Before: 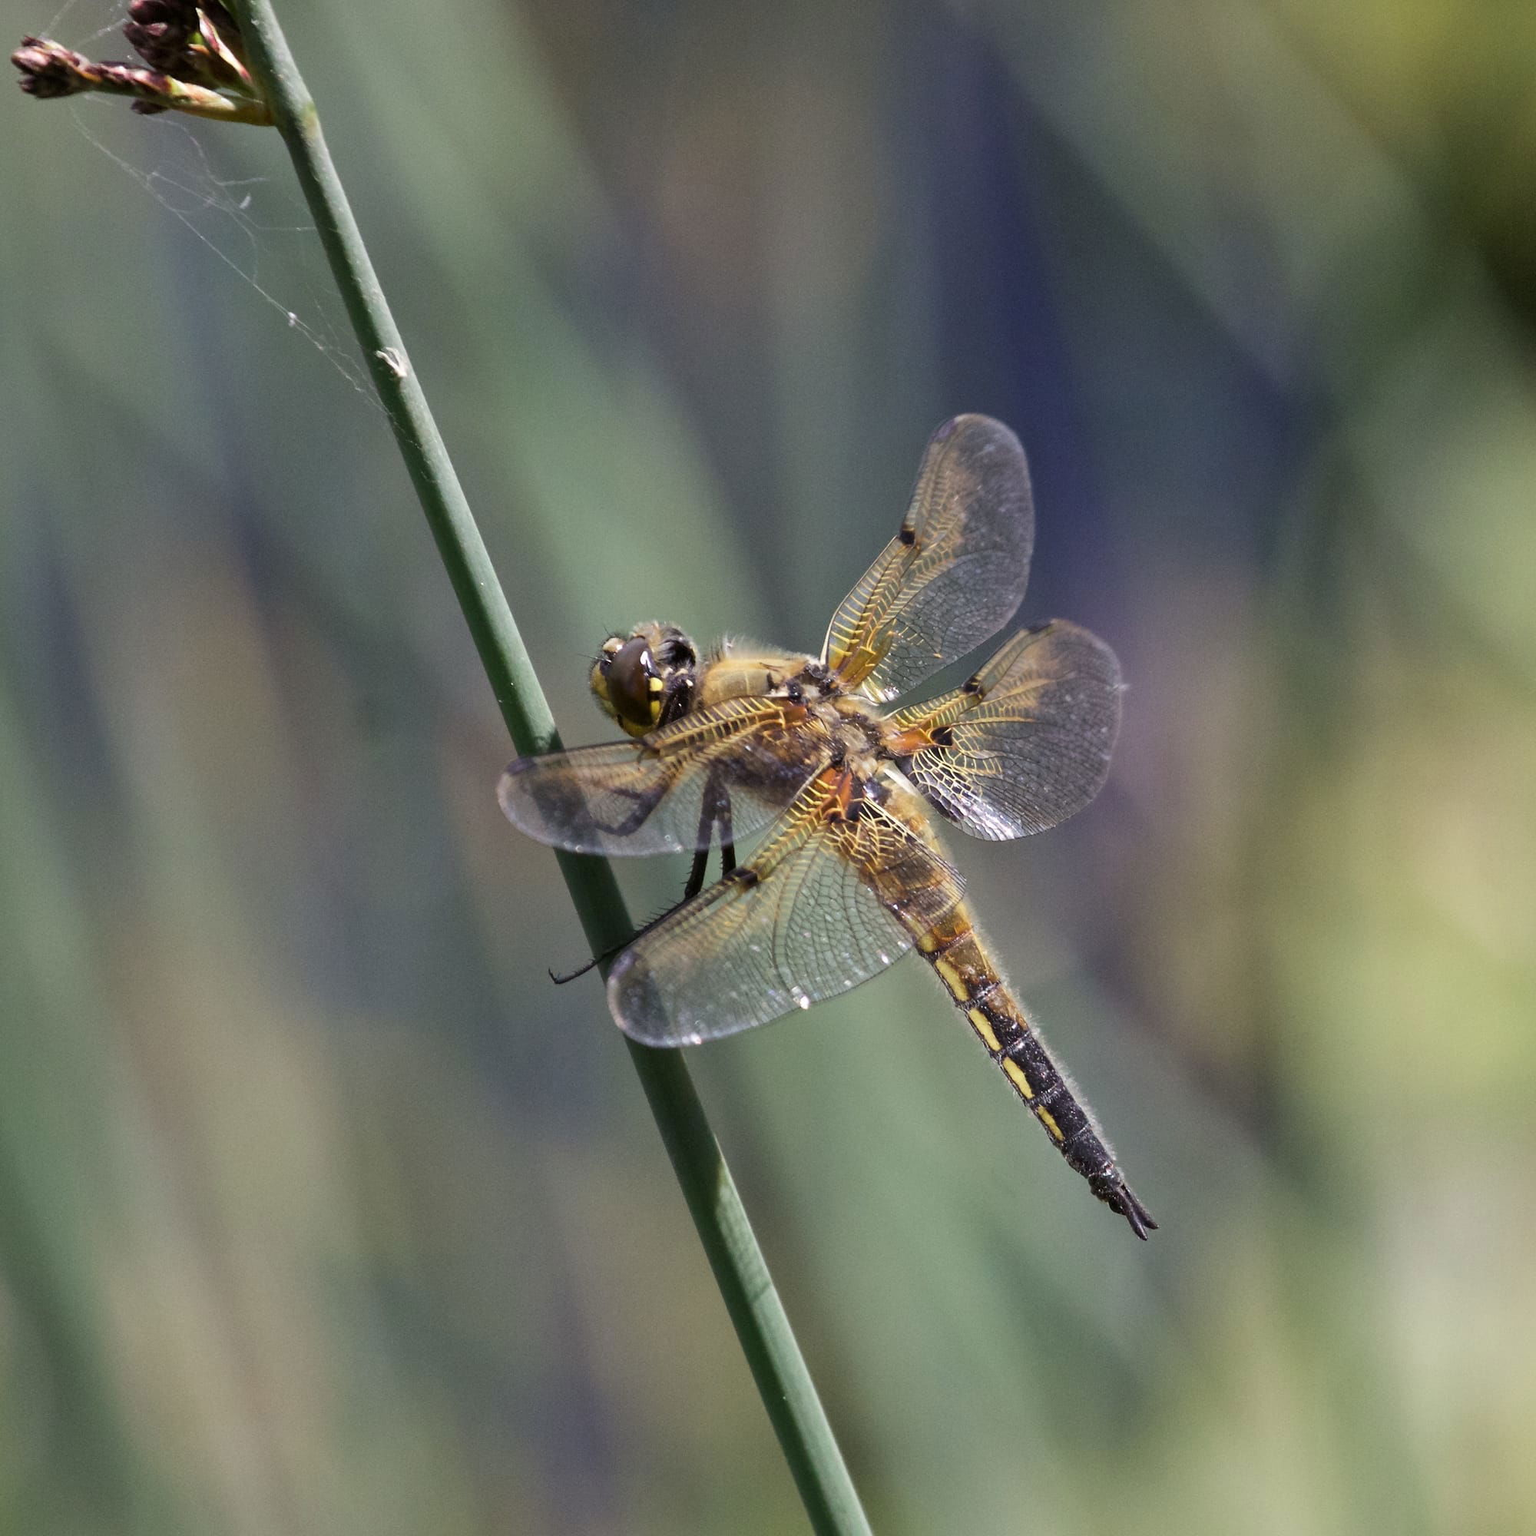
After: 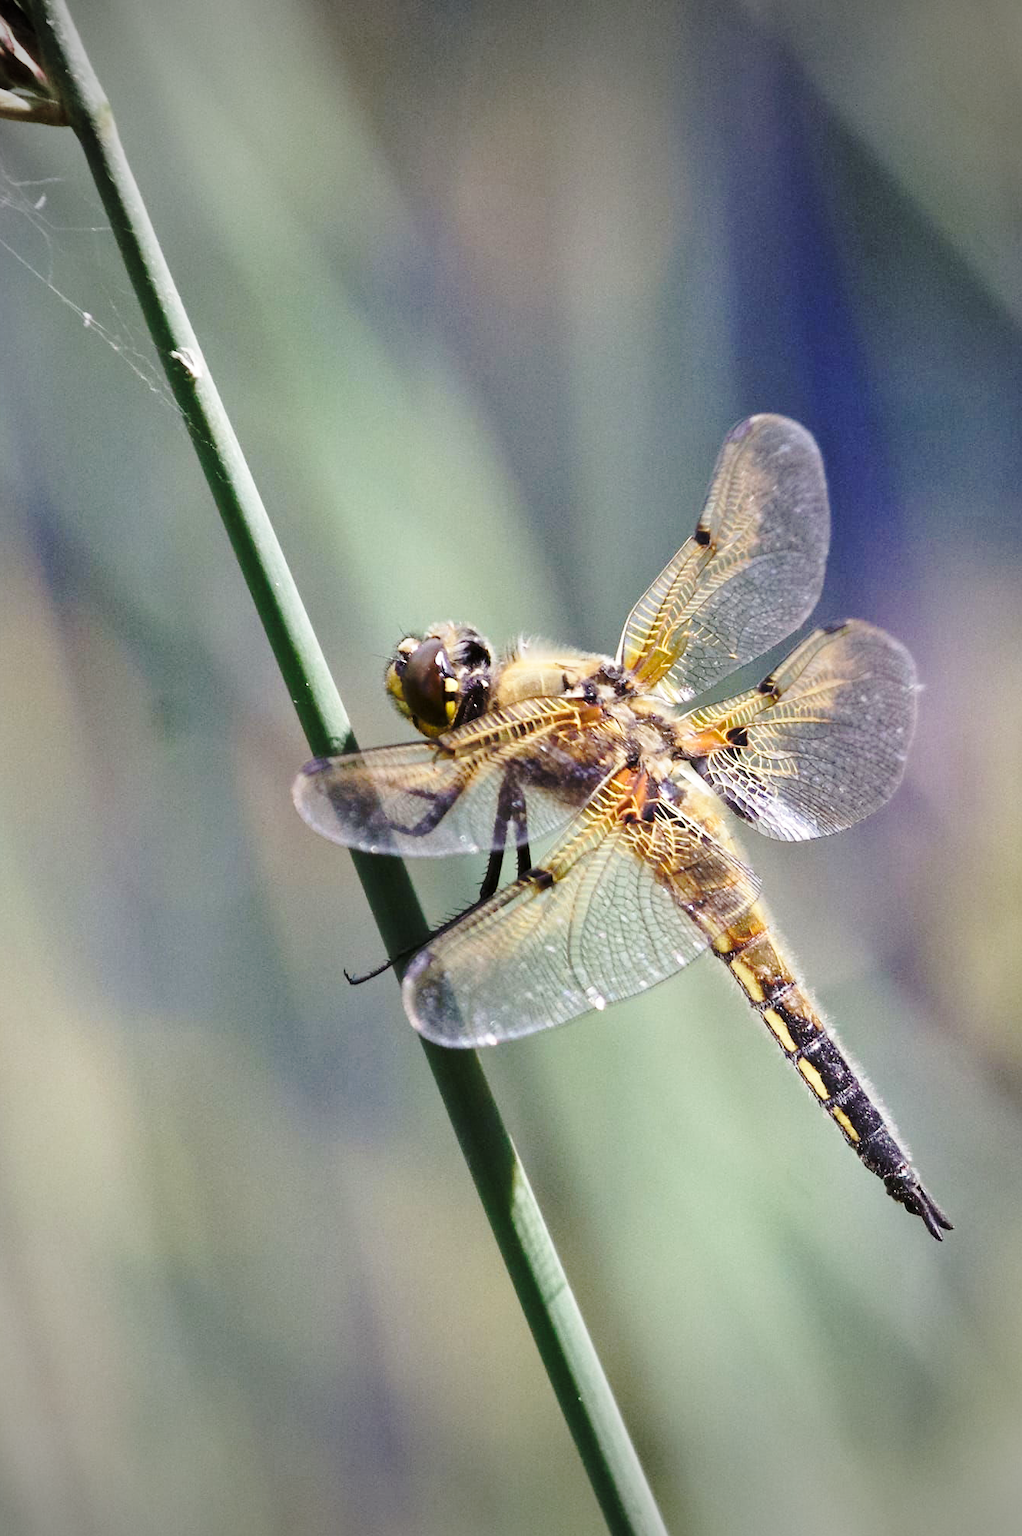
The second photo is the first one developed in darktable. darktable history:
base curve: curves: ch0 [(0, 0) (0.032, 0.037) (0.105, 0.228) (0.435, 0.76) (0.856, 0.983) (1, 1)], preserve colors none
vignetting: fall-off start 67.07%, width/height ratio 1.006
crop and rotate: left 13.371%, right 20.056%
